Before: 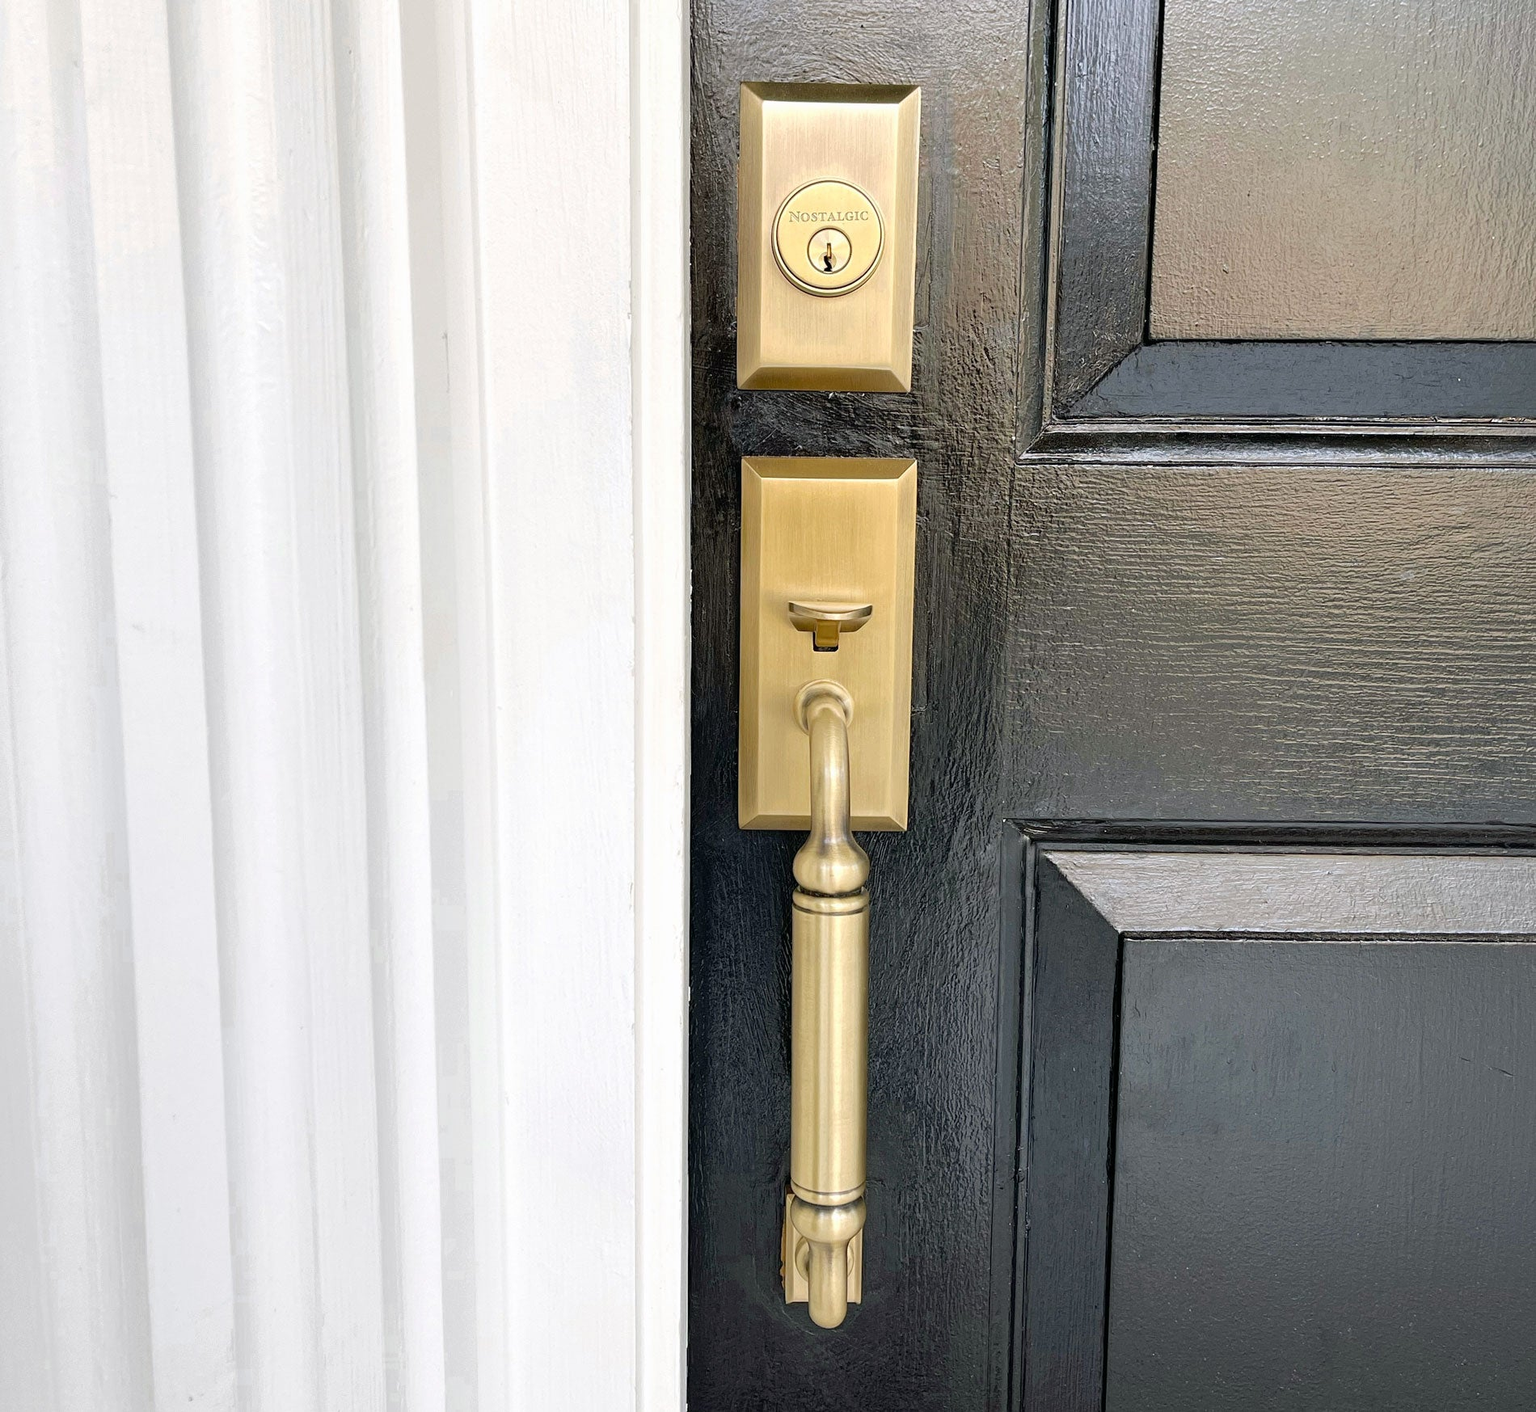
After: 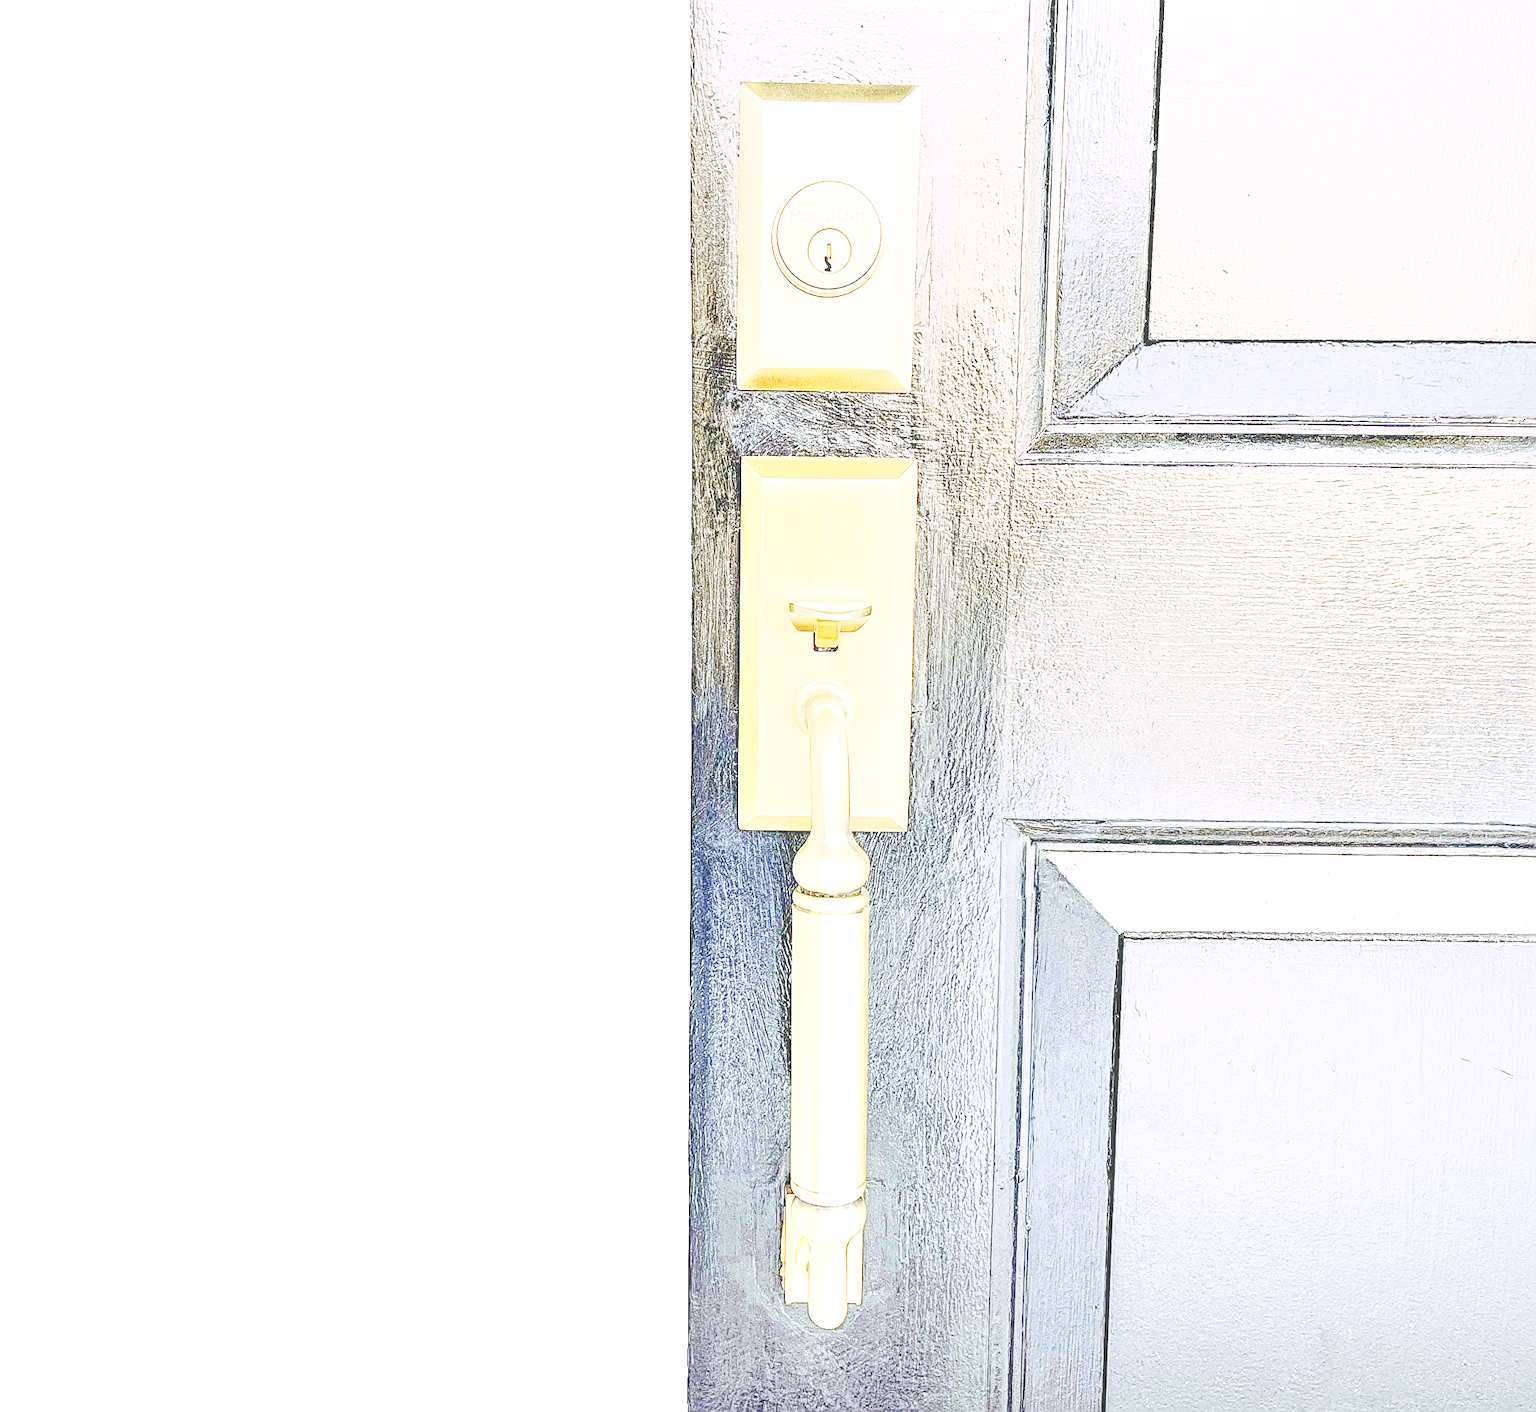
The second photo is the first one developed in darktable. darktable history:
sharpen: on, module defaults
color look up table: target L [98.57, 85.81, 79.82, 79.72, 69.87, 48.05, 68.42, 64.48, 62.2, 59.8, 61.14, 40.08, 34.65, 25.8, 23.85, 200.63, 85.99, 84.7, 71.01, 65.71, 62.3, 56.52, 45.88, 55.14, 40.89, 37.01, 44.1, 36.73, 9.656, 84.34, 78.84, 71.88, 64.6, 64.2, 58.34, 61.4, 60.38, 43.56, 44.09, 48.69, 39.88, 36.13, 17.58, 15.52, 85.39, 77.92, 64.11, 49.94, 32.15], target a [8.461, -1.946, -2.742, -38, -49.1, -37.81, -24.89, -41.56, -43.72, -9.313, -5.421, -28.82, -24.18, -1.401, -12.45, 0, 2.078, 9.747, 9.09, 10.66, 51.7, 68.37, 52.66, 53.24, 27.67, 4.317, 52.12, 33.44, 17.64, 13.38, 28.34, 19.61, 63.43, 68.46, 2.102, -13.69, 9.889, 25.35, 9.27, 54.35, 41.03, 28.68, 5.355, 15.83, -10.74, -40.11, -24.41, -22.19, 5.717], target b [1.604, 24.42, 60.41, -35.05, -7.43, 35.93, -4.636, 45.58, 1.016, 51.07, 20.21, 26.05, 24.12, 21.01, 3.25, 0, 42.6, 21.39, 60.51, 48.89, 20.81, -5.45, 28.44, 0.613, 4.967, 14.39, 25.54, 31.15, 17.31, -27.35, -12.15, -43.11, -31.97, -46.73, -10.78, -59.07, -59.83, -31.69, -65.94, -63.76, -44.75, -78.4, -3.911, -28.73, -26.95, -38.61, -50.22, -18.91, -38.35], num patches 49
tone curve: curves: ch0 [(0, 0) (0.003, 0) (0.011, 0.001) (0.025, 0.003) (0.044, 0.005) (0.069, 0.012) (0.1, 0.023) (0.136, 0.039) (0.177, 0.088) (0.224, 0.15) (0.277, 0.24) (0.335, 0.337) (0.399, 0.437) (0.468, 0.535) (0.543, 0.629) (0.623, 0.71) (0.709, 0.782) (0.801, 0.856) (0.898, 0.94) (1, 1)], preserve colors none
exposure: exposure 0.661 EV, compensate highlight preservation false
local contrast: highlights 66%, shadows 33%, detail 166%, midtone range 0.2
contrast brightness saturation: contrast 0.4, brightness 0.05, saturation 0.25
